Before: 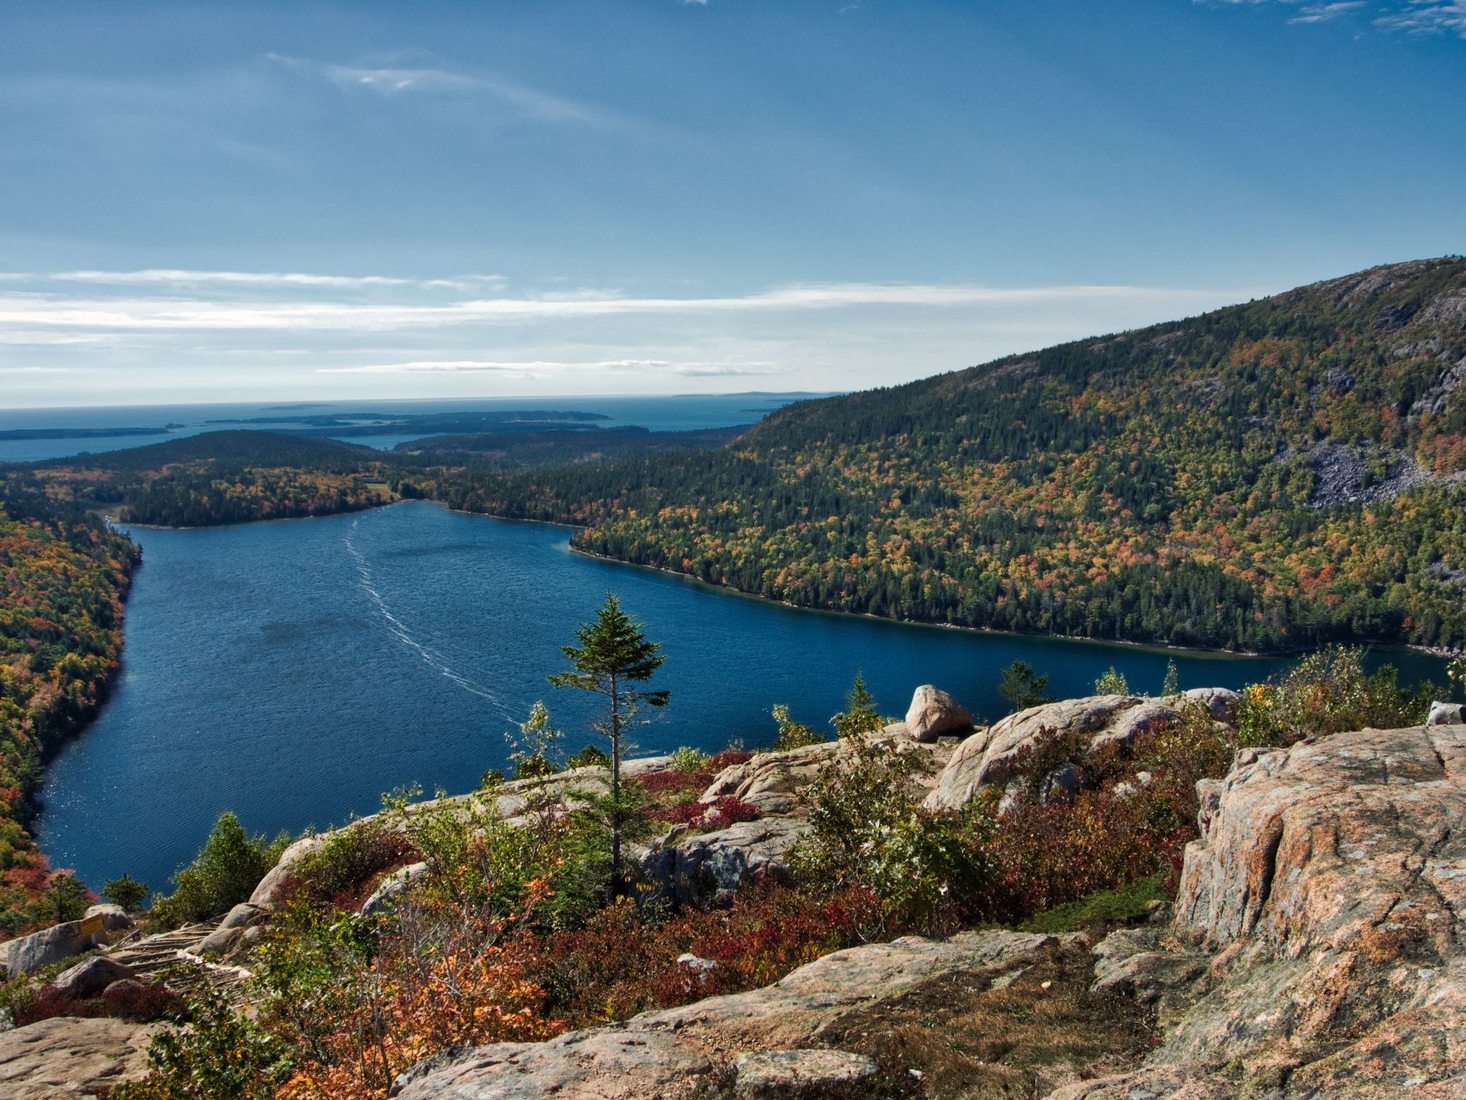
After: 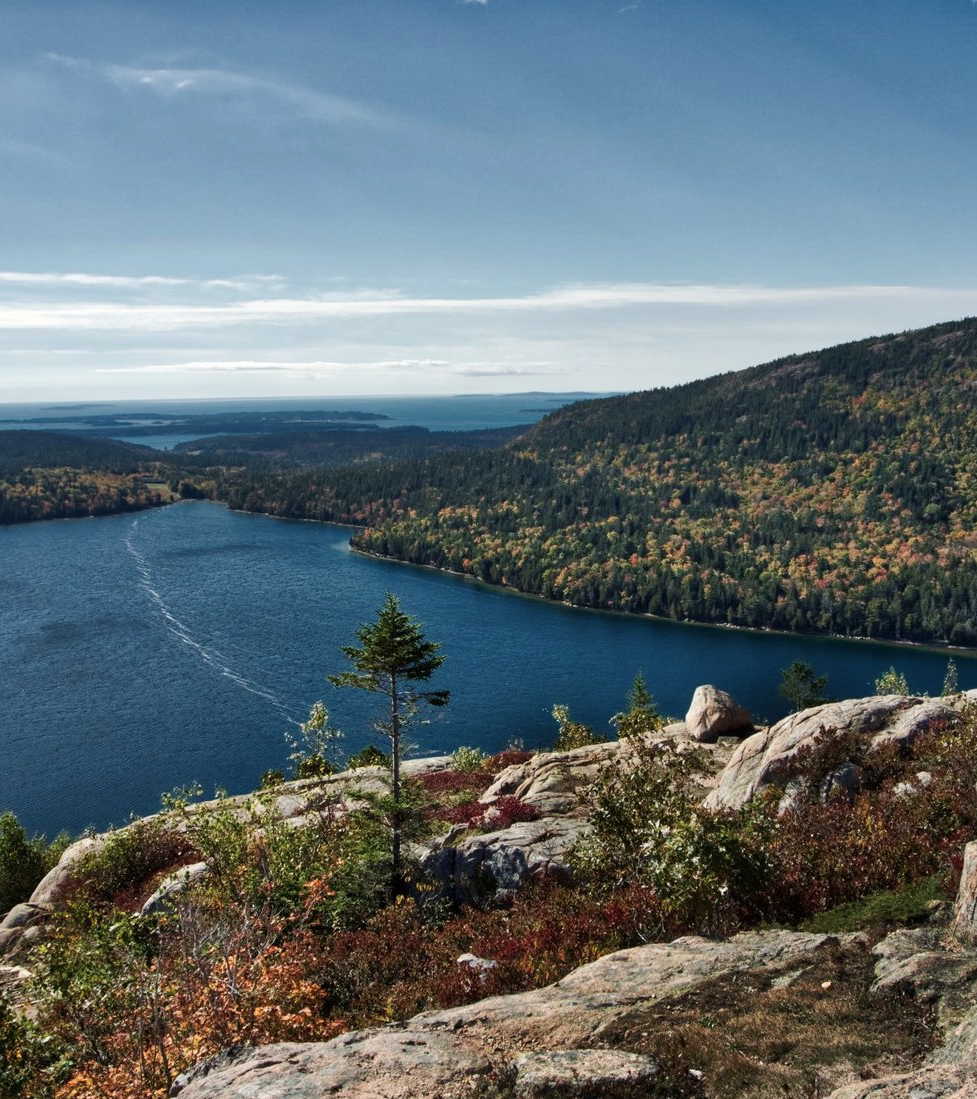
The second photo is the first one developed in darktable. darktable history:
crop and rotate: left 15.055%, right 18.278%
contrast brightness saturation: contrast 0.11, saturation -0.17
